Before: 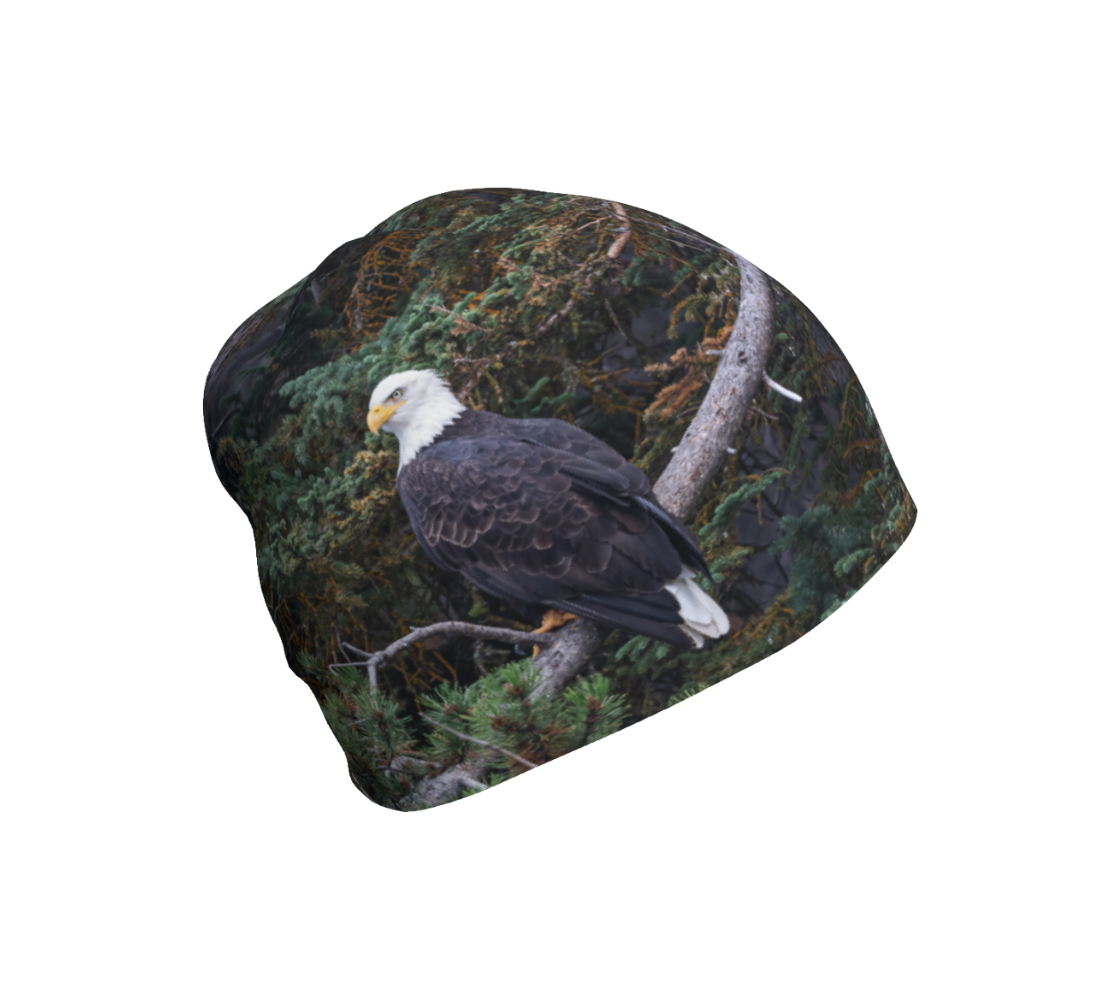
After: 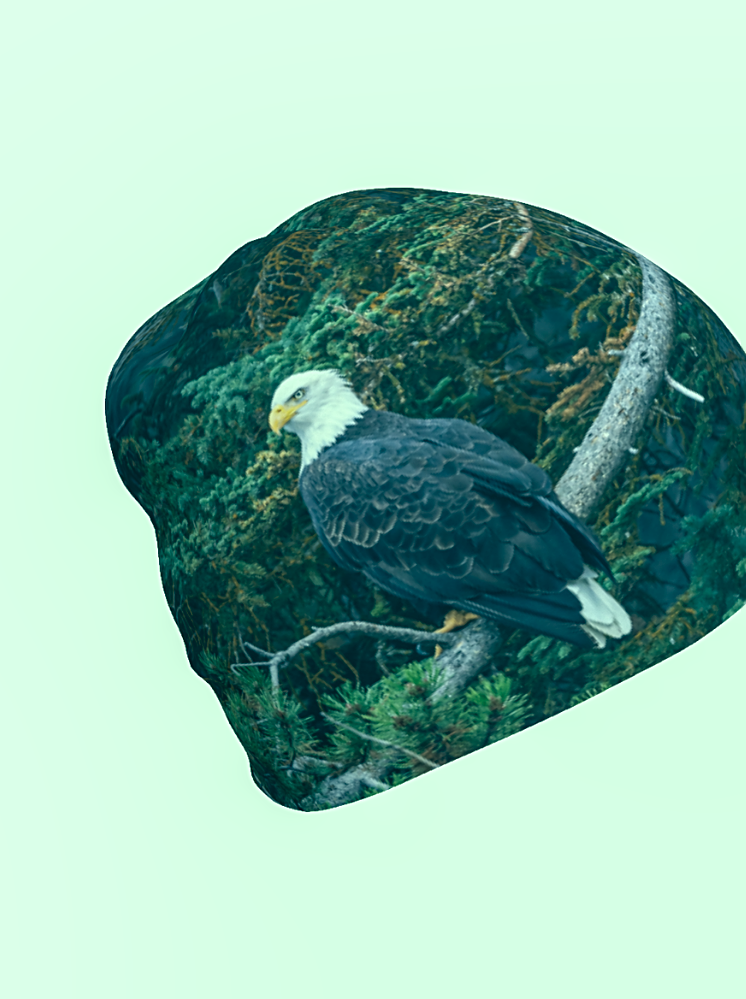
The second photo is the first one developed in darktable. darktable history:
color correction: highlights a* -19.29, highlights b* 9.8, shadows a* -20.81, shadows b* -11.56
sharpen: on, module defaults
local contrast: on, module defaults
crop and rotate: left 8.838%, right 24.54%
exposure: exposure 0.014 EV, compensate highlight preservation false
